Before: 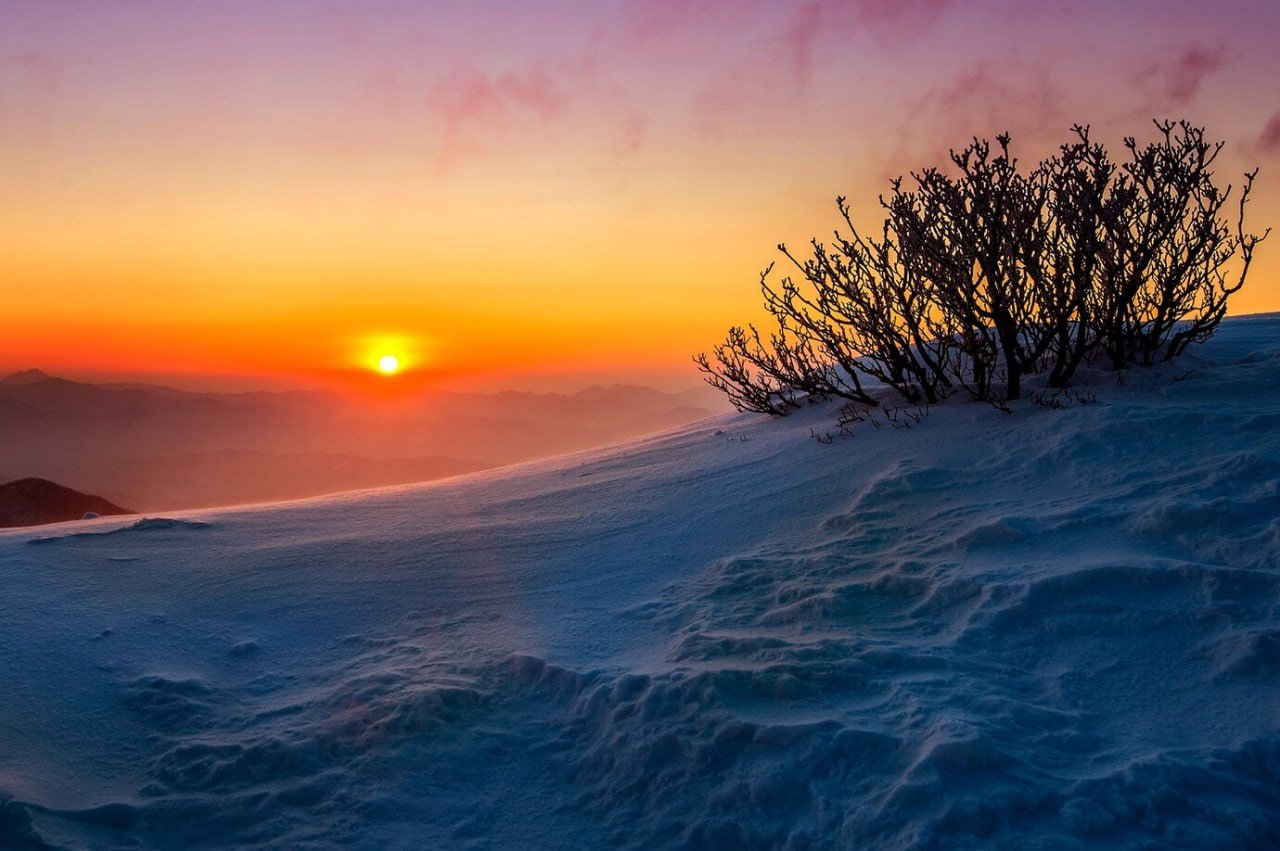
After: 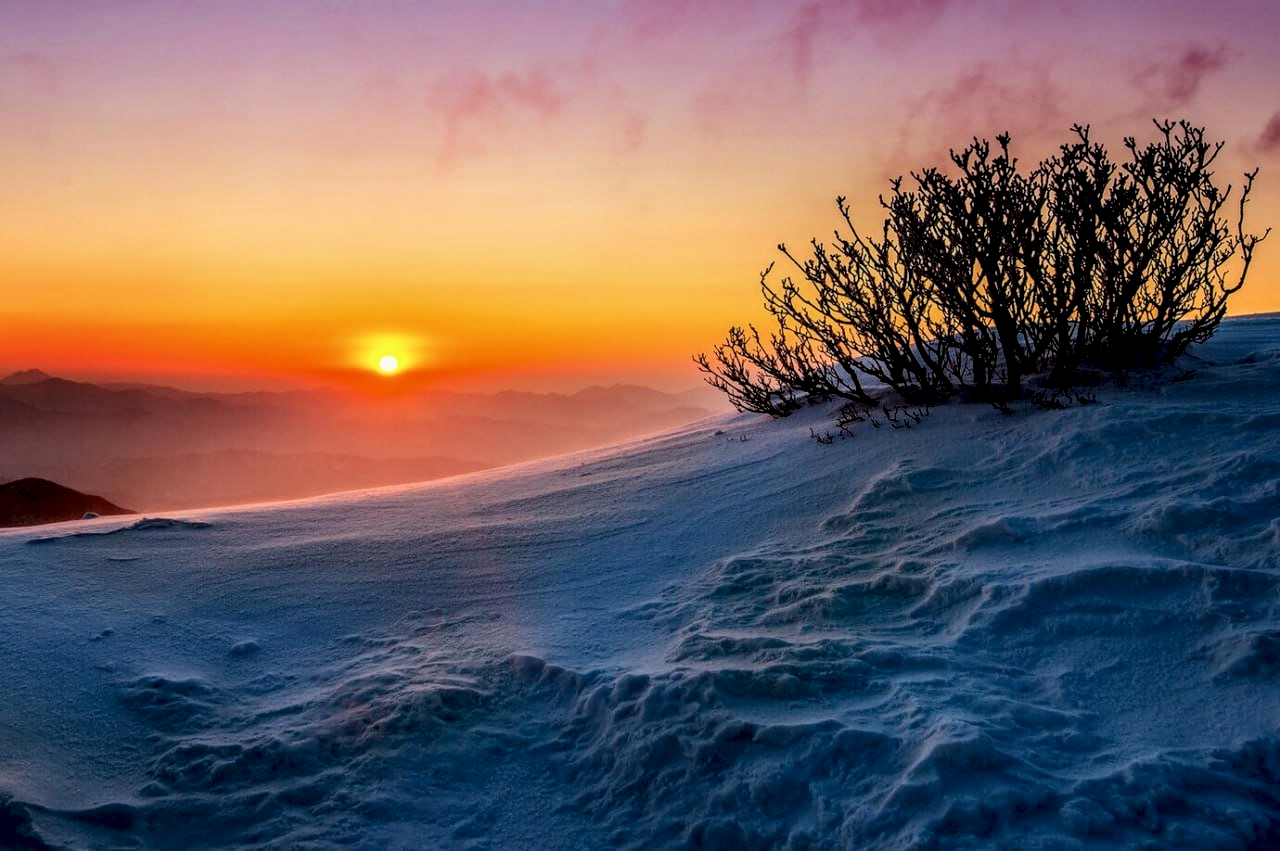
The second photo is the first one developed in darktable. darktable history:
filmic rgb: black relative exposure -7.65 EV, white relative exposure 4.56 EV, hardness 3.61, color science v6 (2022)
local contrast: detail 155%
exposure: exposure 0.253 EV, compensate exposure bias true, compensate highlight preservation false
